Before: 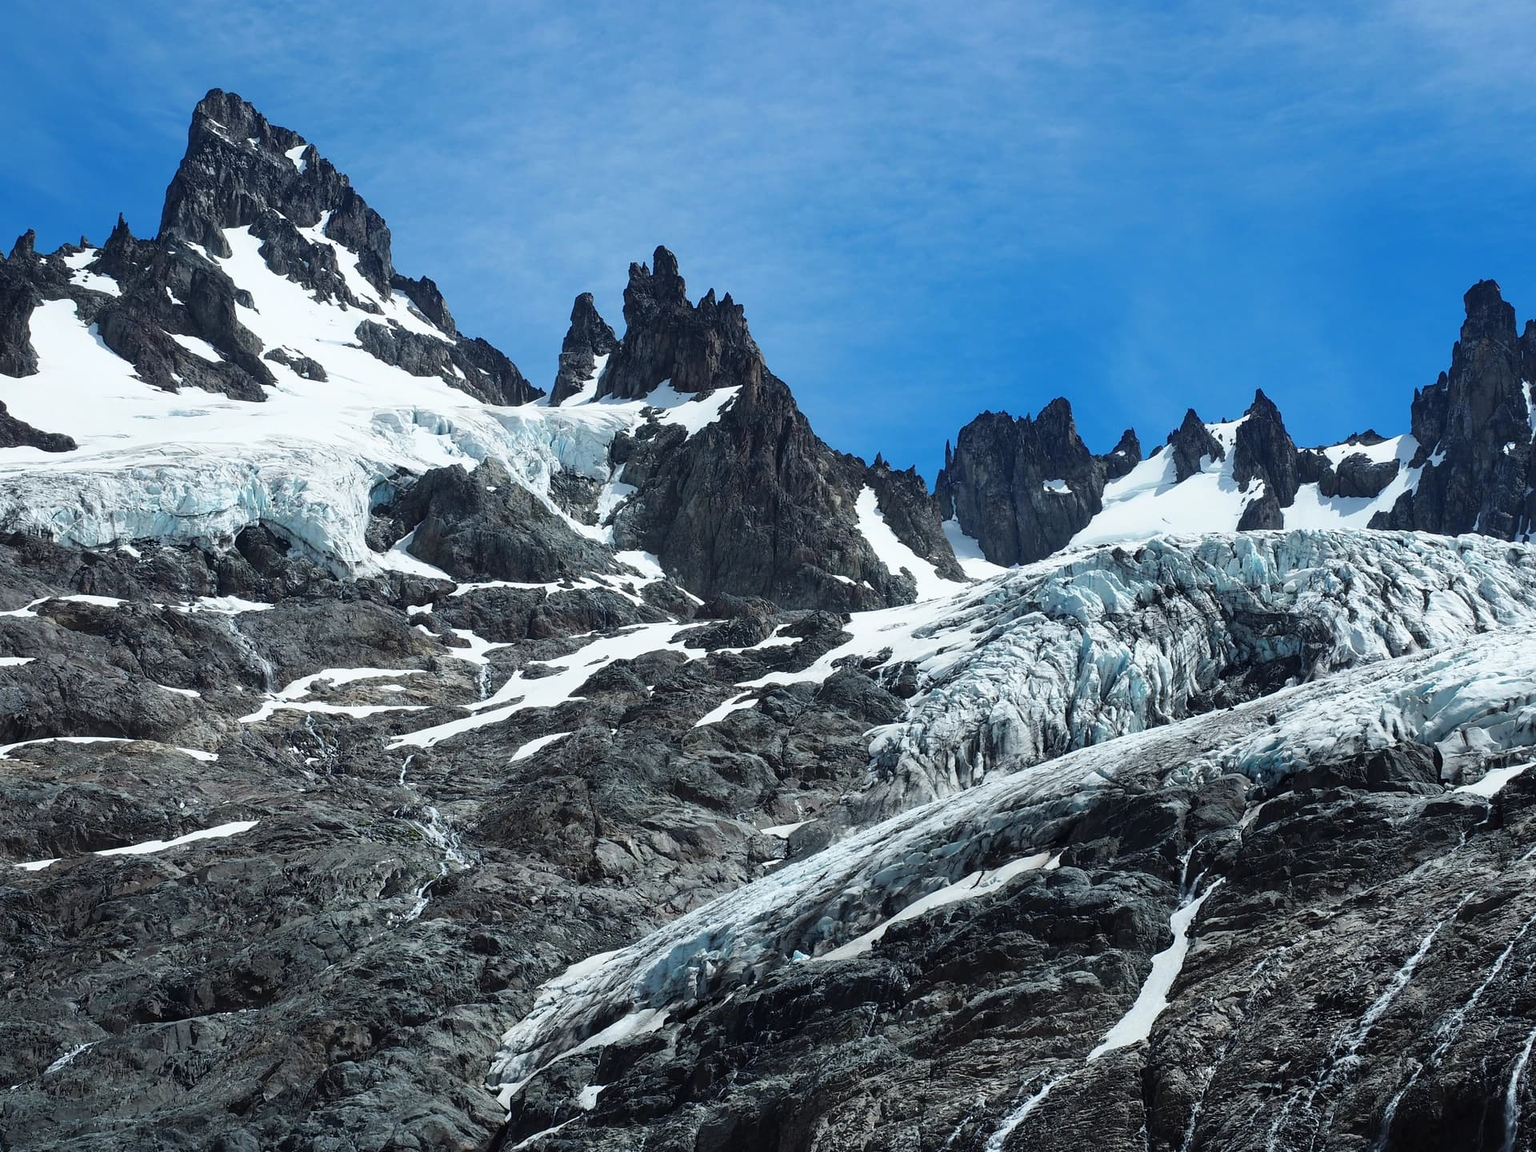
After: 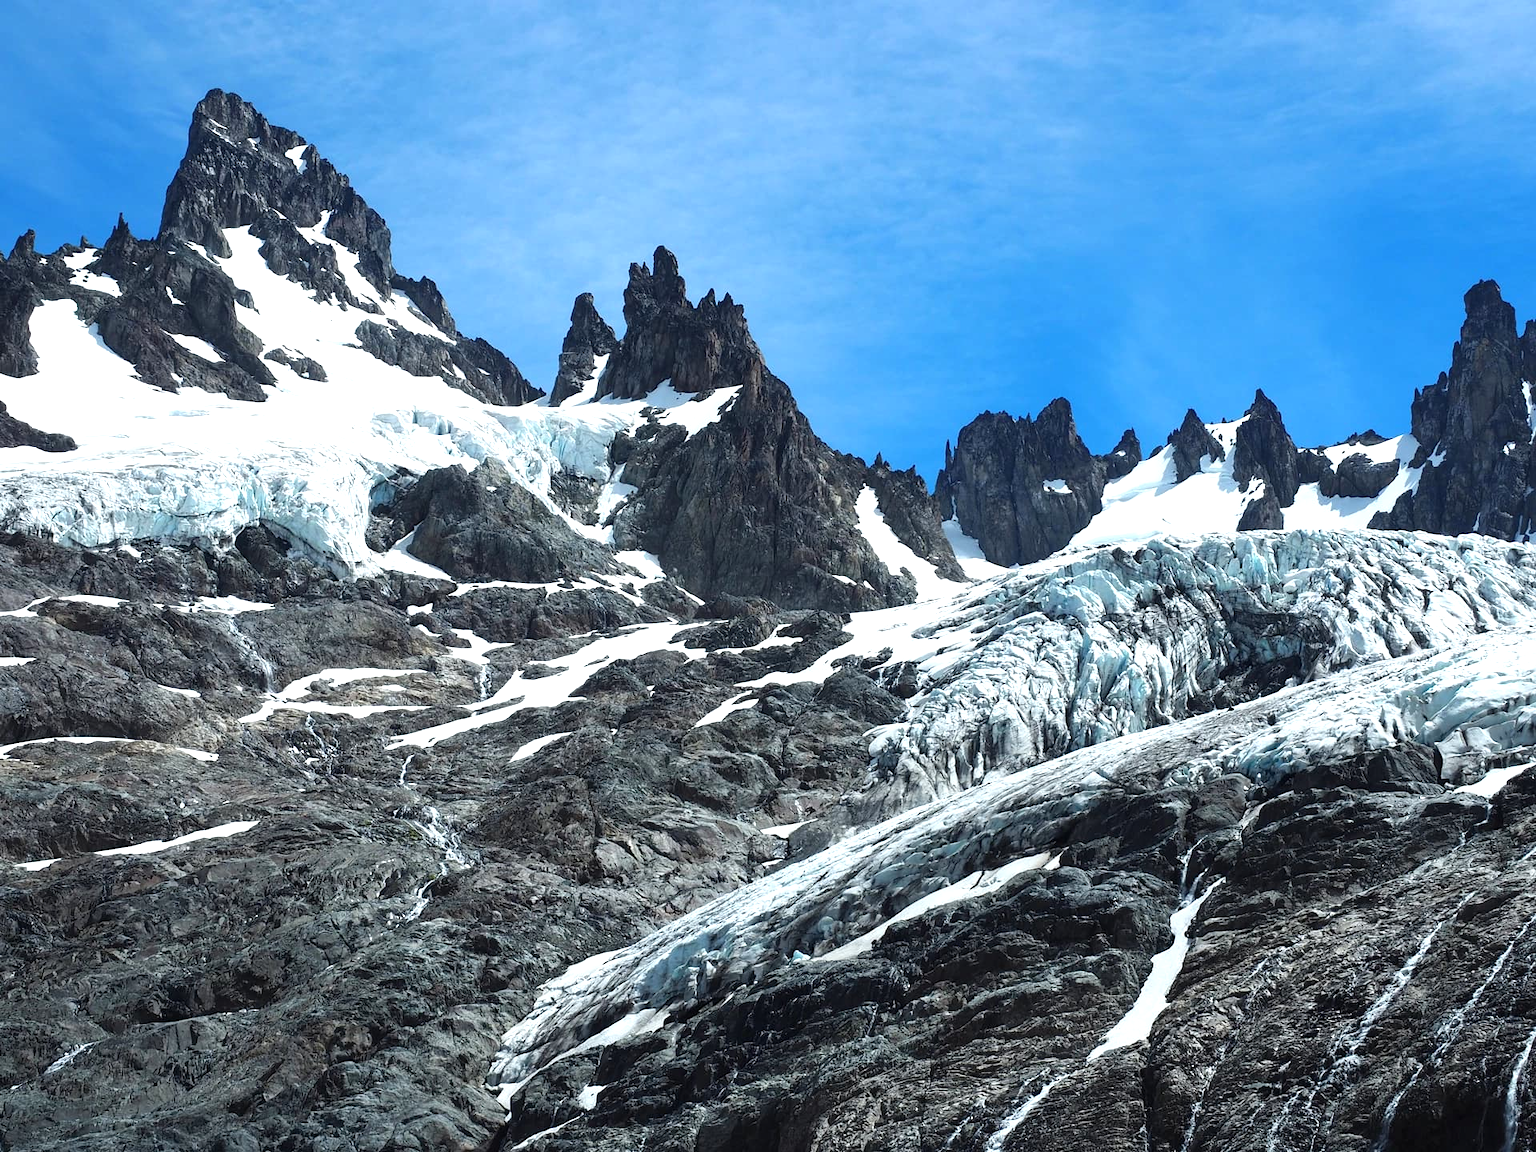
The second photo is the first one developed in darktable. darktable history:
tone equalizer: -8 EV -0.43 EV, -7 EV -0.371 EV, -6 EV -0.323 EV, -5 EV -0.183 EV, -3 EV 0.202 EV, -2 EV 0.304 EV, -1 EV 0.386 EV, +0 EV 0.443 EV, smoothing diameter 24.94%, edges refinement/feathering 6.93, preserve details guided filter
exposure: exposure 0.133 EV, compensate highlight preservation false
